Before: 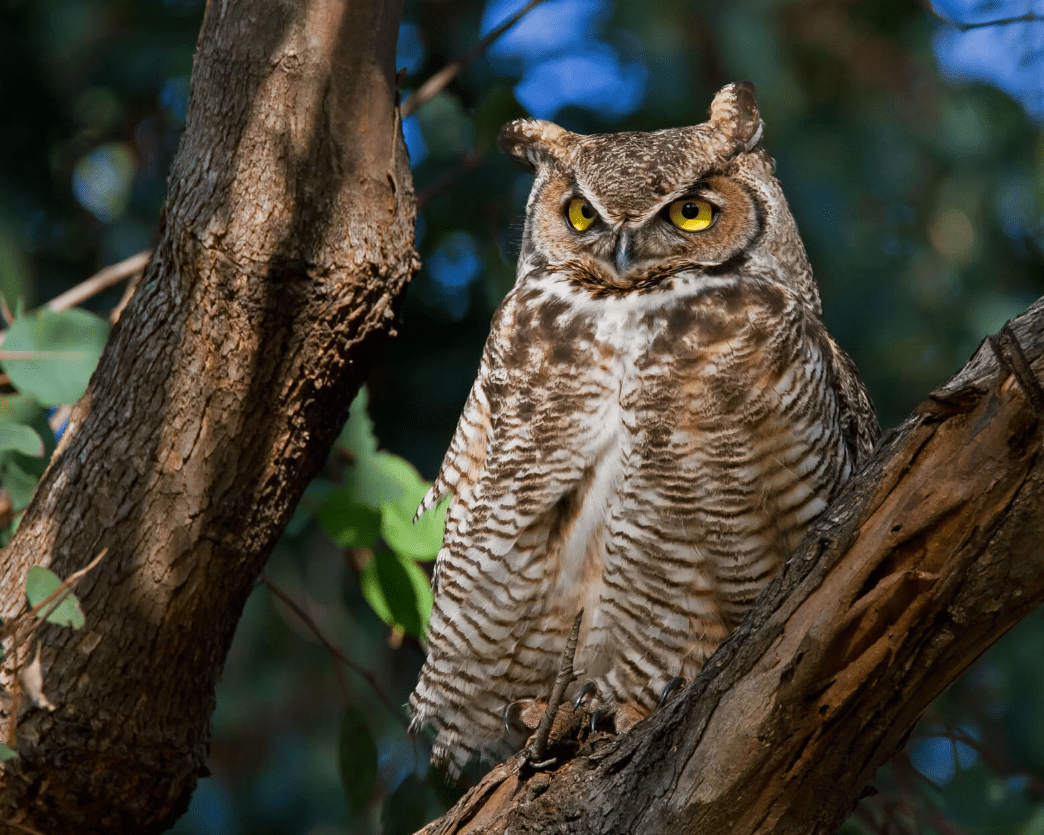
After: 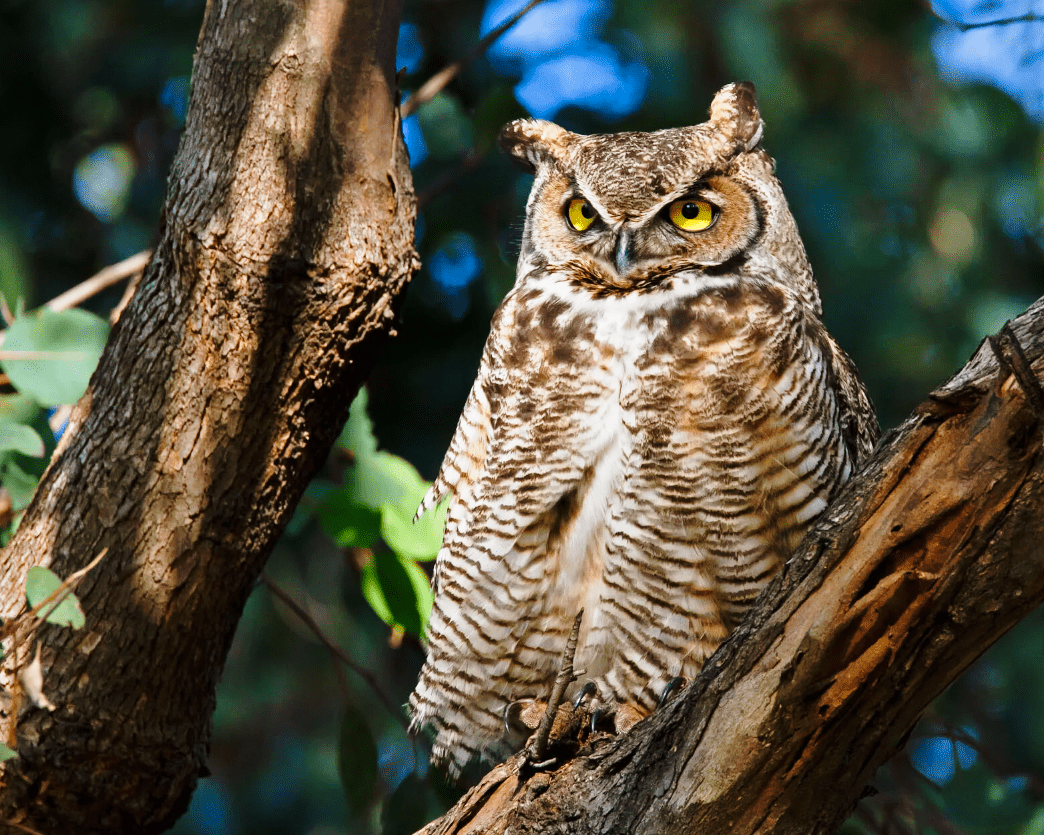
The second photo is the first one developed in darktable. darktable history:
shadows and highlights: shadows 24.27, highlights -77.79, soften with gaussian
base curve: curves: ch0 [(0, 0) (0.028, 0.03) (0.121, 0.232) (0.46, 0.748) (0.859, 0.968) (1, 1)], preserve colors none
